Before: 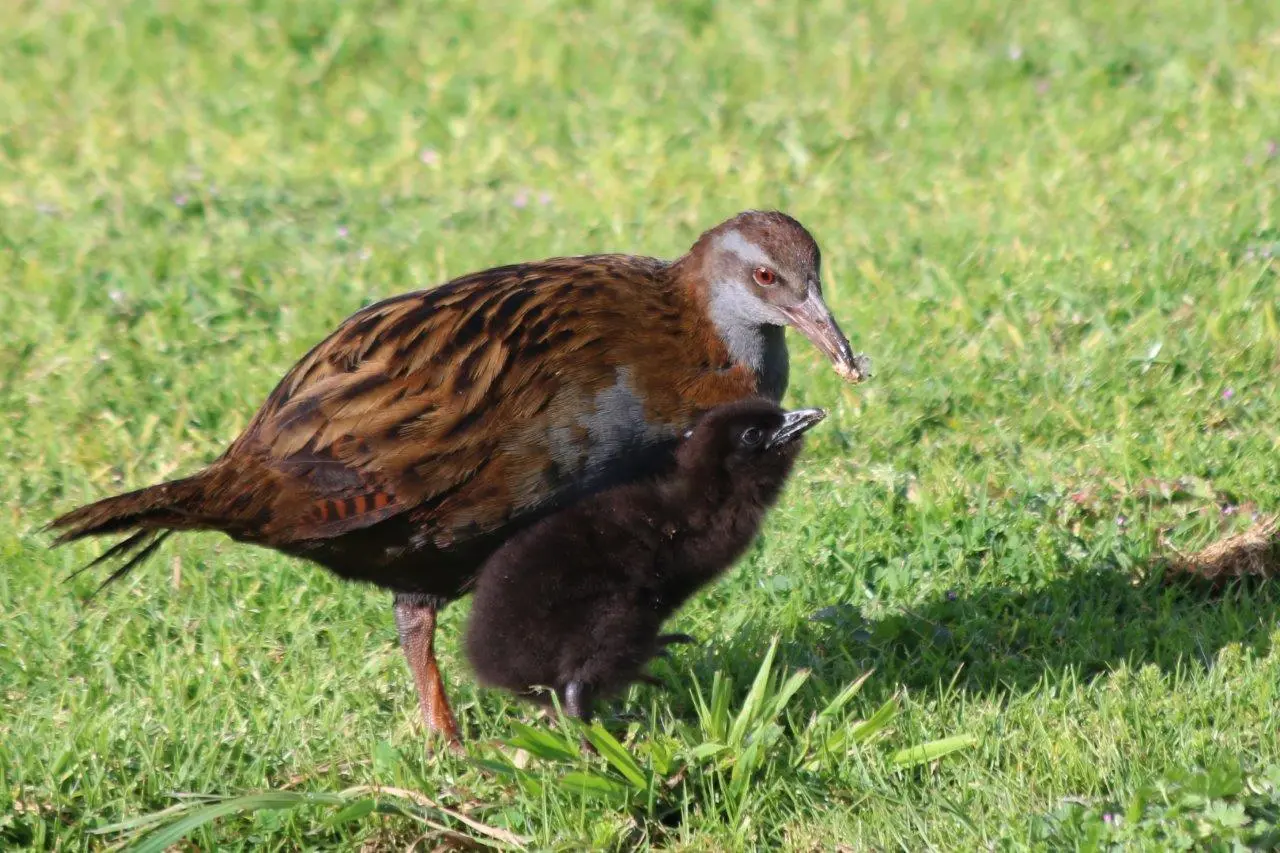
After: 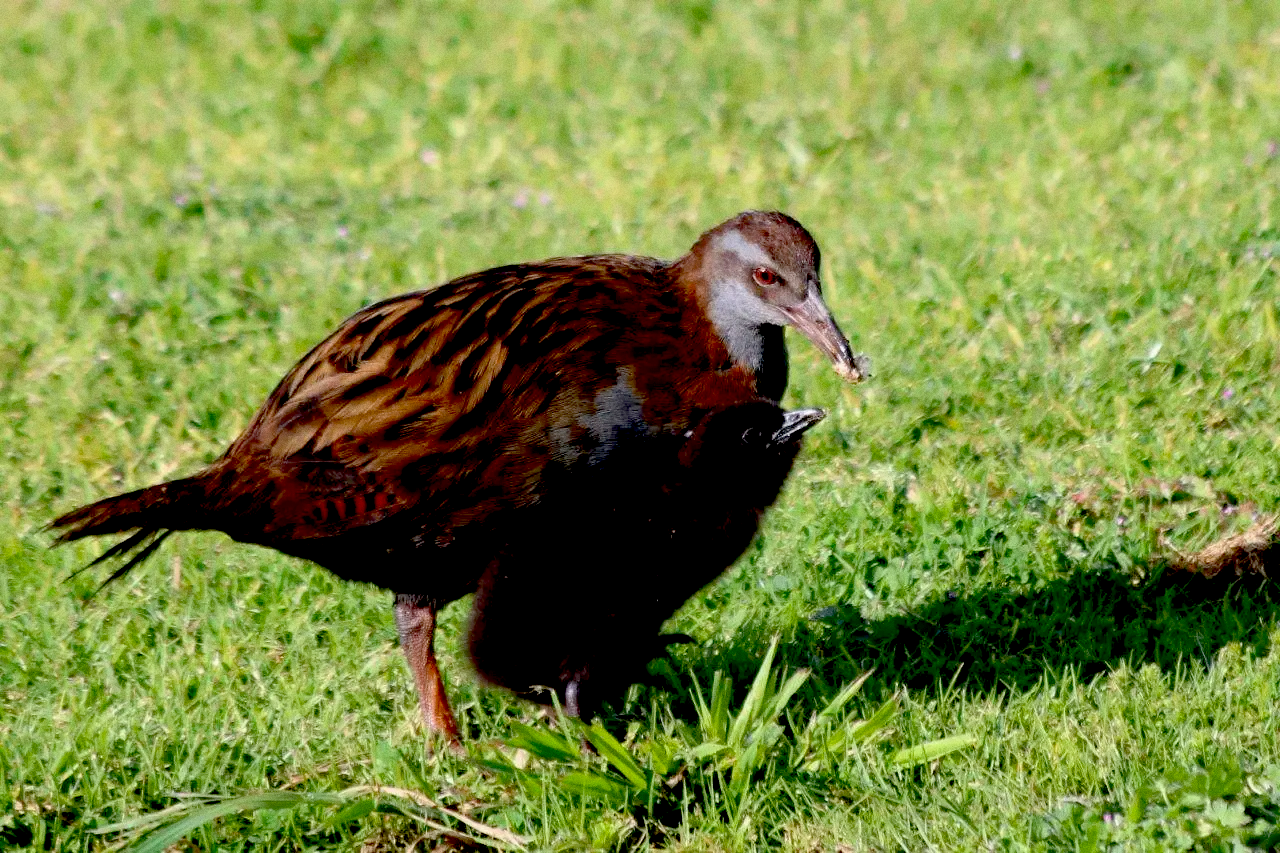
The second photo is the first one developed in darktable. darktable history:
grain: coarseness 0.09 ISO
exposure: black level correction 0.056, exposure -0.039 EV, compensate highlight preservation false
